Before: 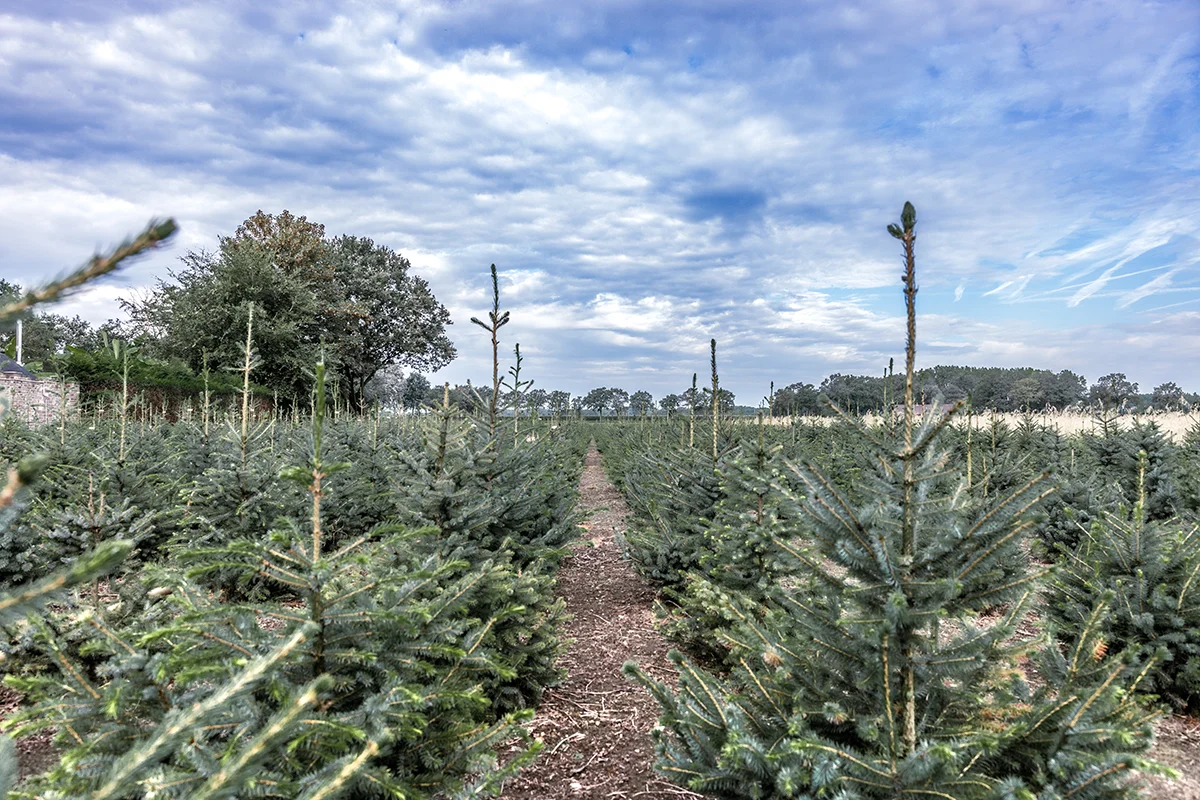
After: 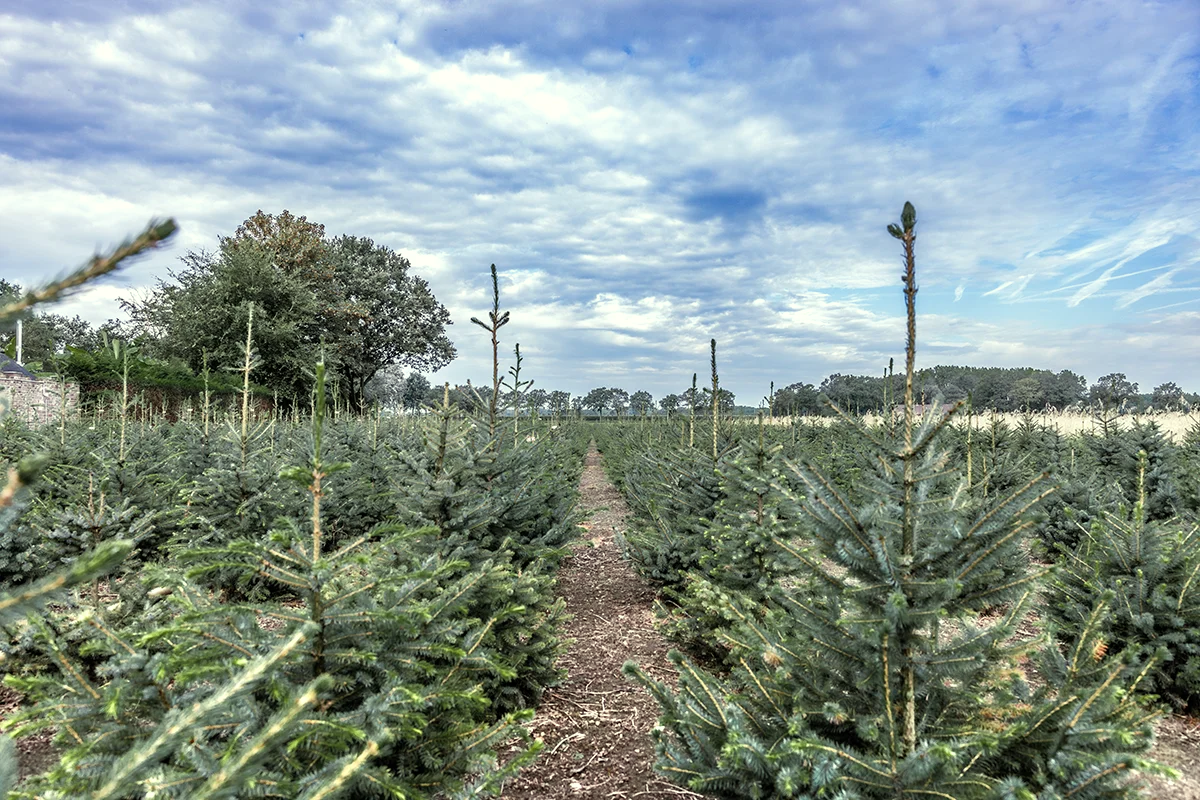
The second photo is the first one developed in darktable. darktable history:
levels: levels [0, 0.492, 0.984]
color correction: highlights a* -4.28, highlights b* 6.53
